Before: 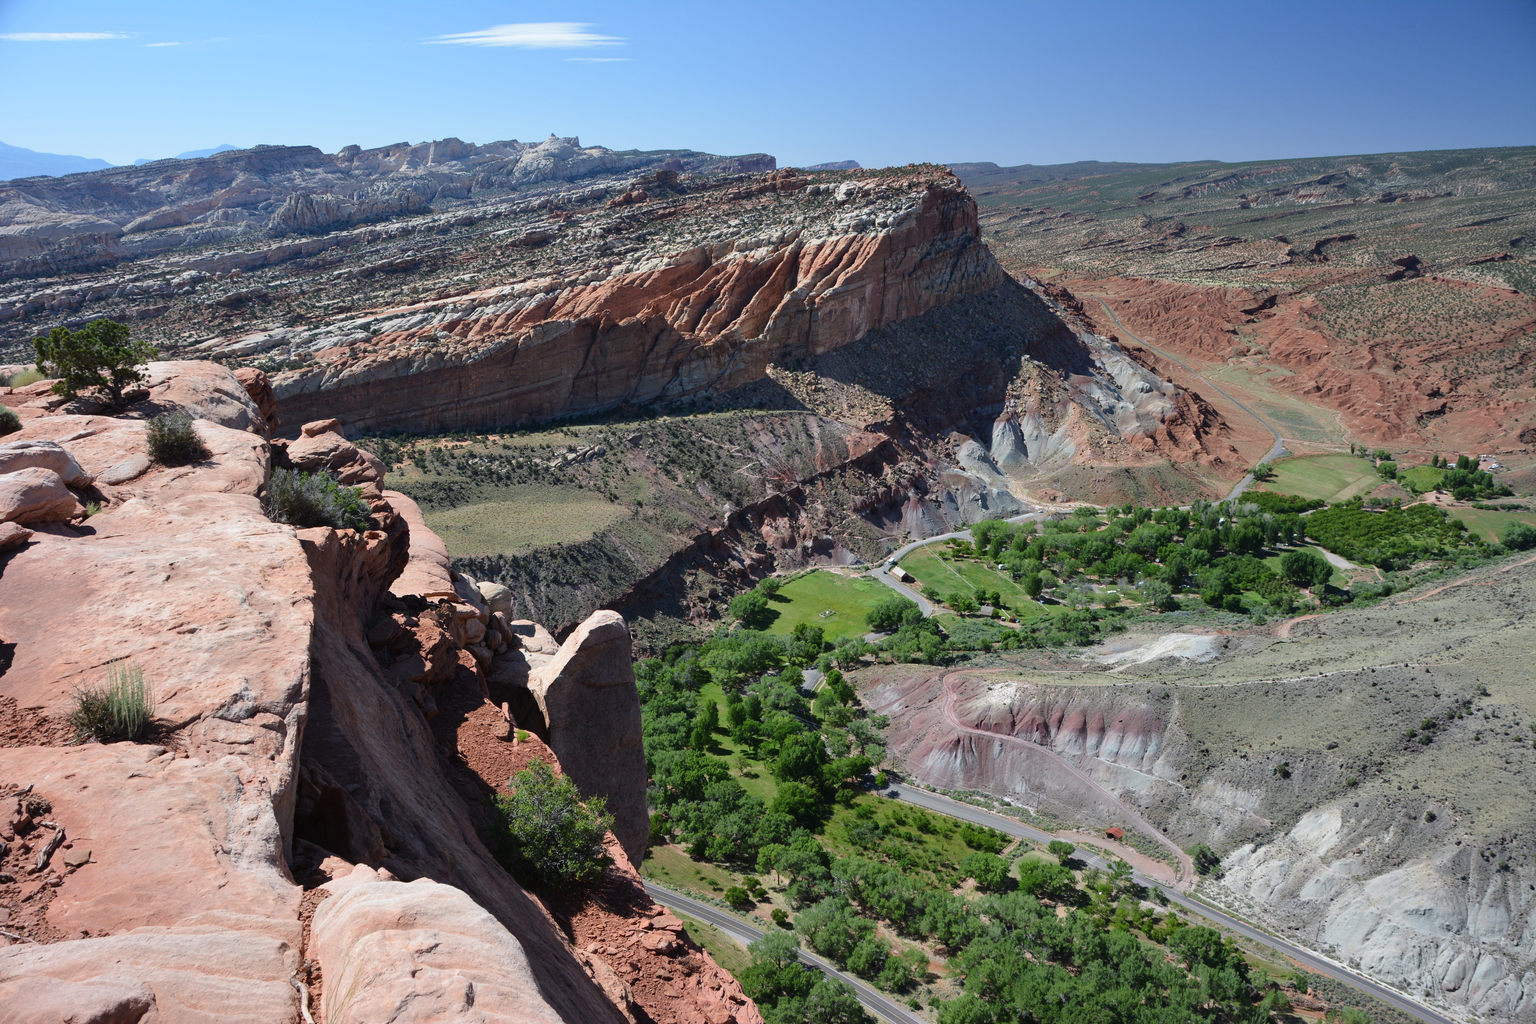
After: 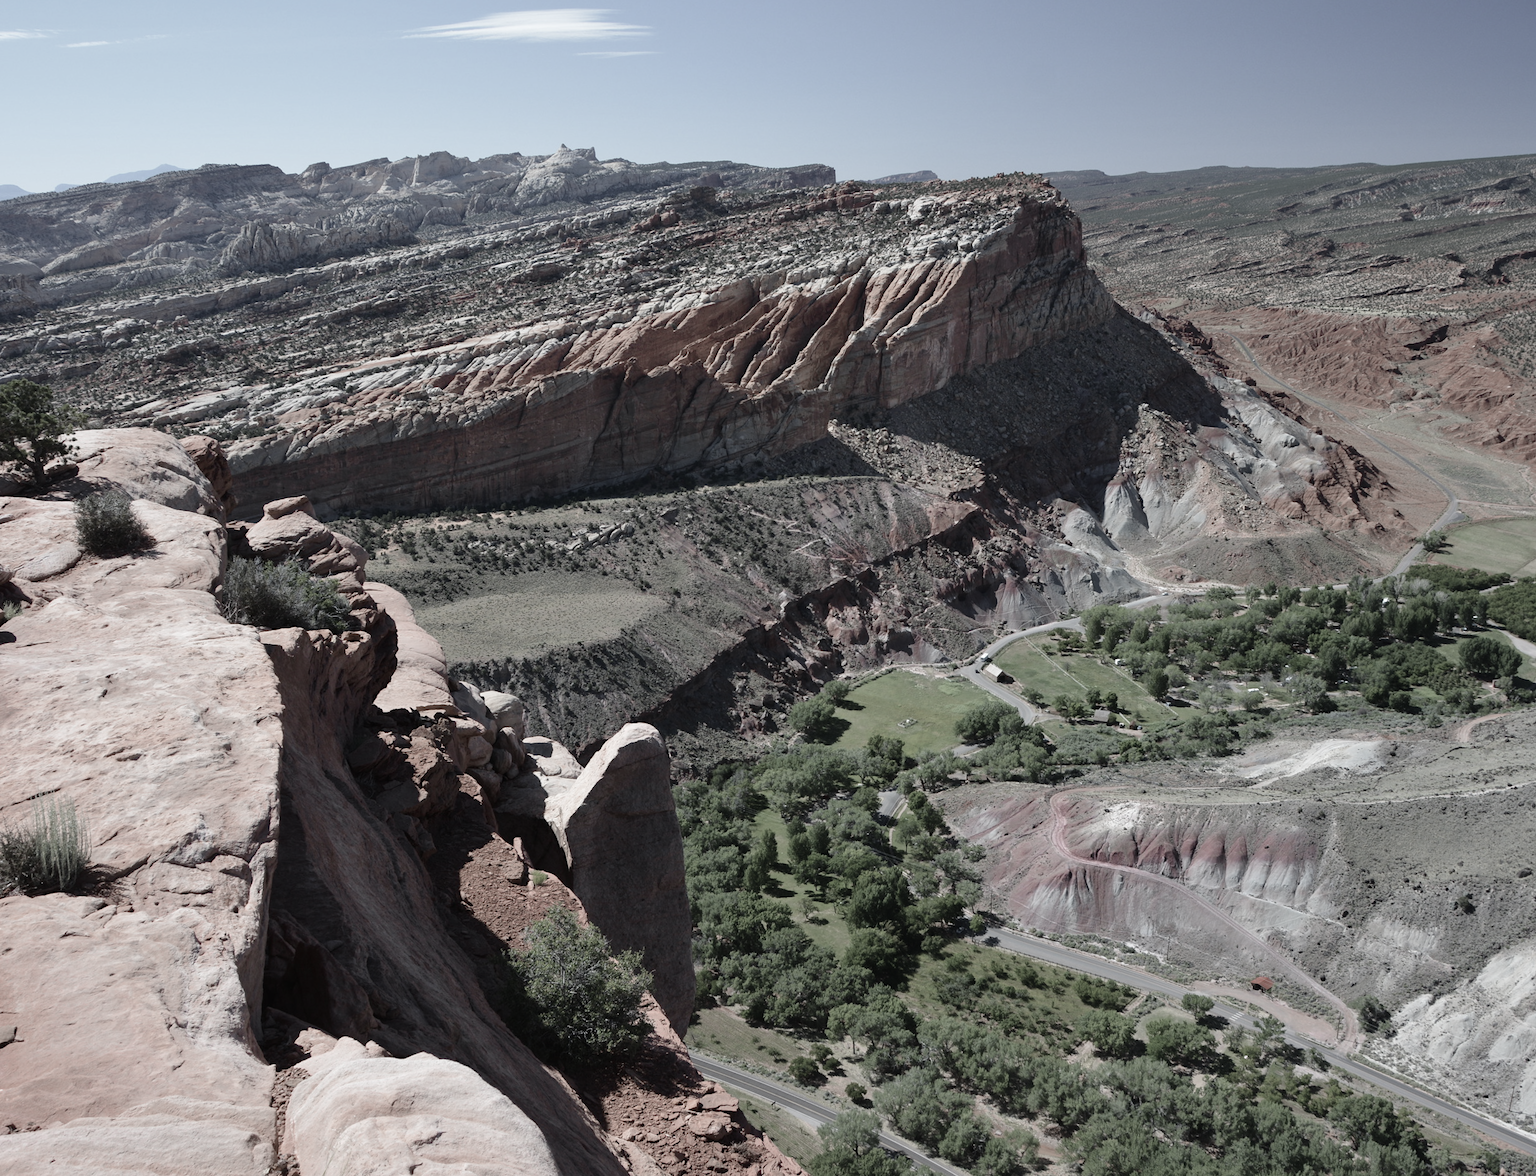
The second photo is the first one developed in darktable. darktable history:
color zones: curves: ch1 [(0, 0.34) (0.143, 0.164) (0.286, 0.152) (0.429, 0.176) (0.571, 0.173) (0.714, 0.188) (0.857, 0.199) (1, 0.34)]
crop and rotate: angle 1°, left 4.281%, top 0.642%, right 11.383%, bottom 2.486%
